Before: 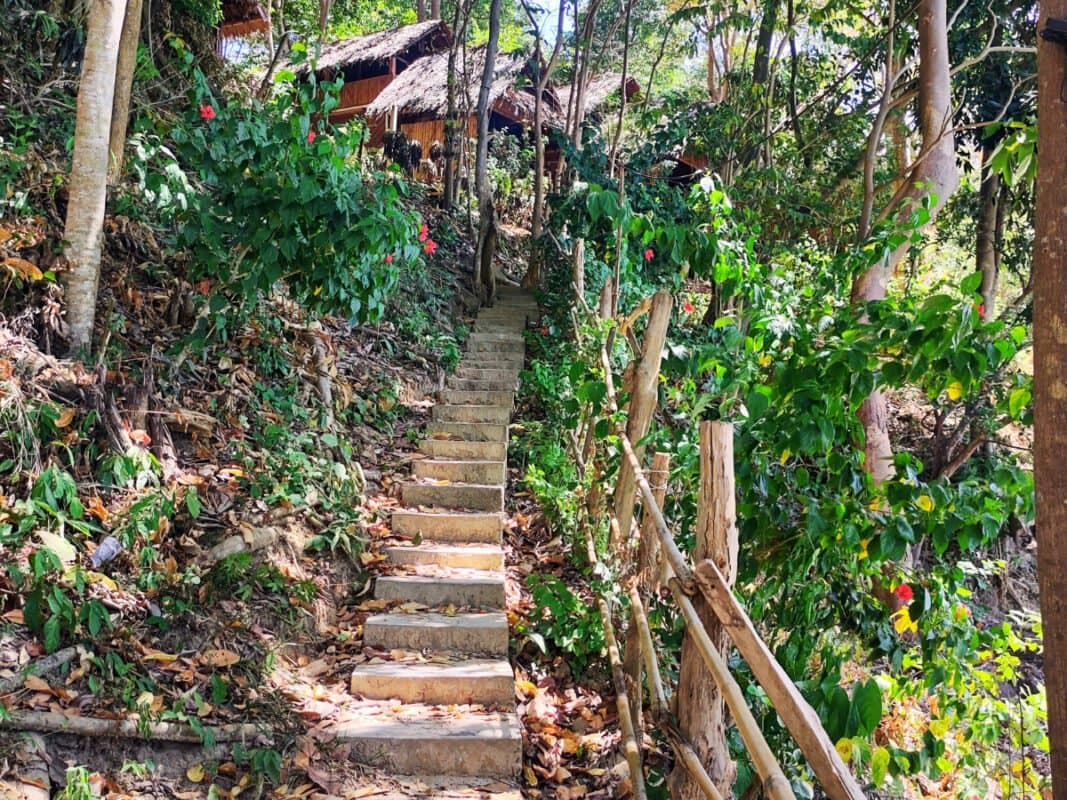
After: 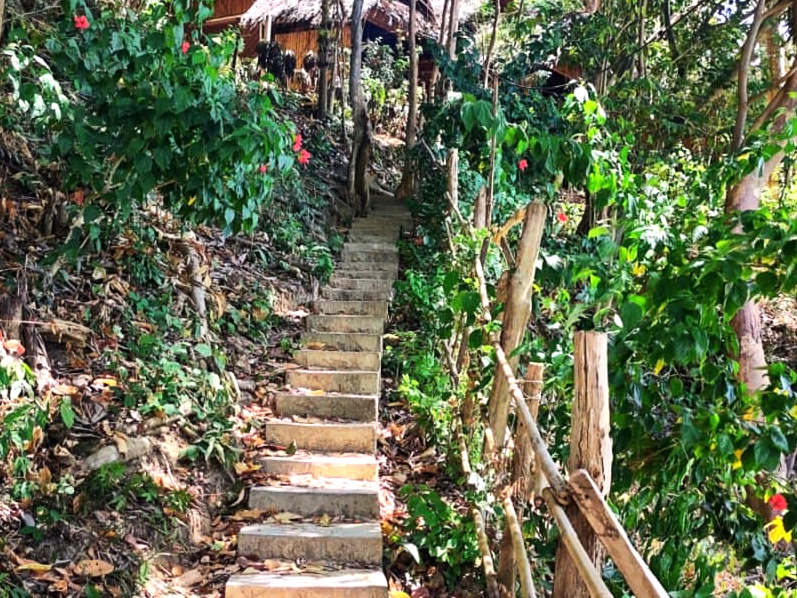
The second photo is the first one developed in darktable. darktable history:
crop and rotate: left 11.831%, top 11.346%, right 13.429%, bottom 13.899%
tone equalizer: -8 EV -0.417 EV, -7 EV -0.389 EV, -6 EV -0.333 EV, -5 EV -0.222 EV, -3 EV 0.222 EV, -2 EV 0.333 EV, -1 EV 0.389 EV, +0 EV 0.417 EV, edges refinement/feathering 500, mask exposure compensation -1.57 EV, preserve details no
